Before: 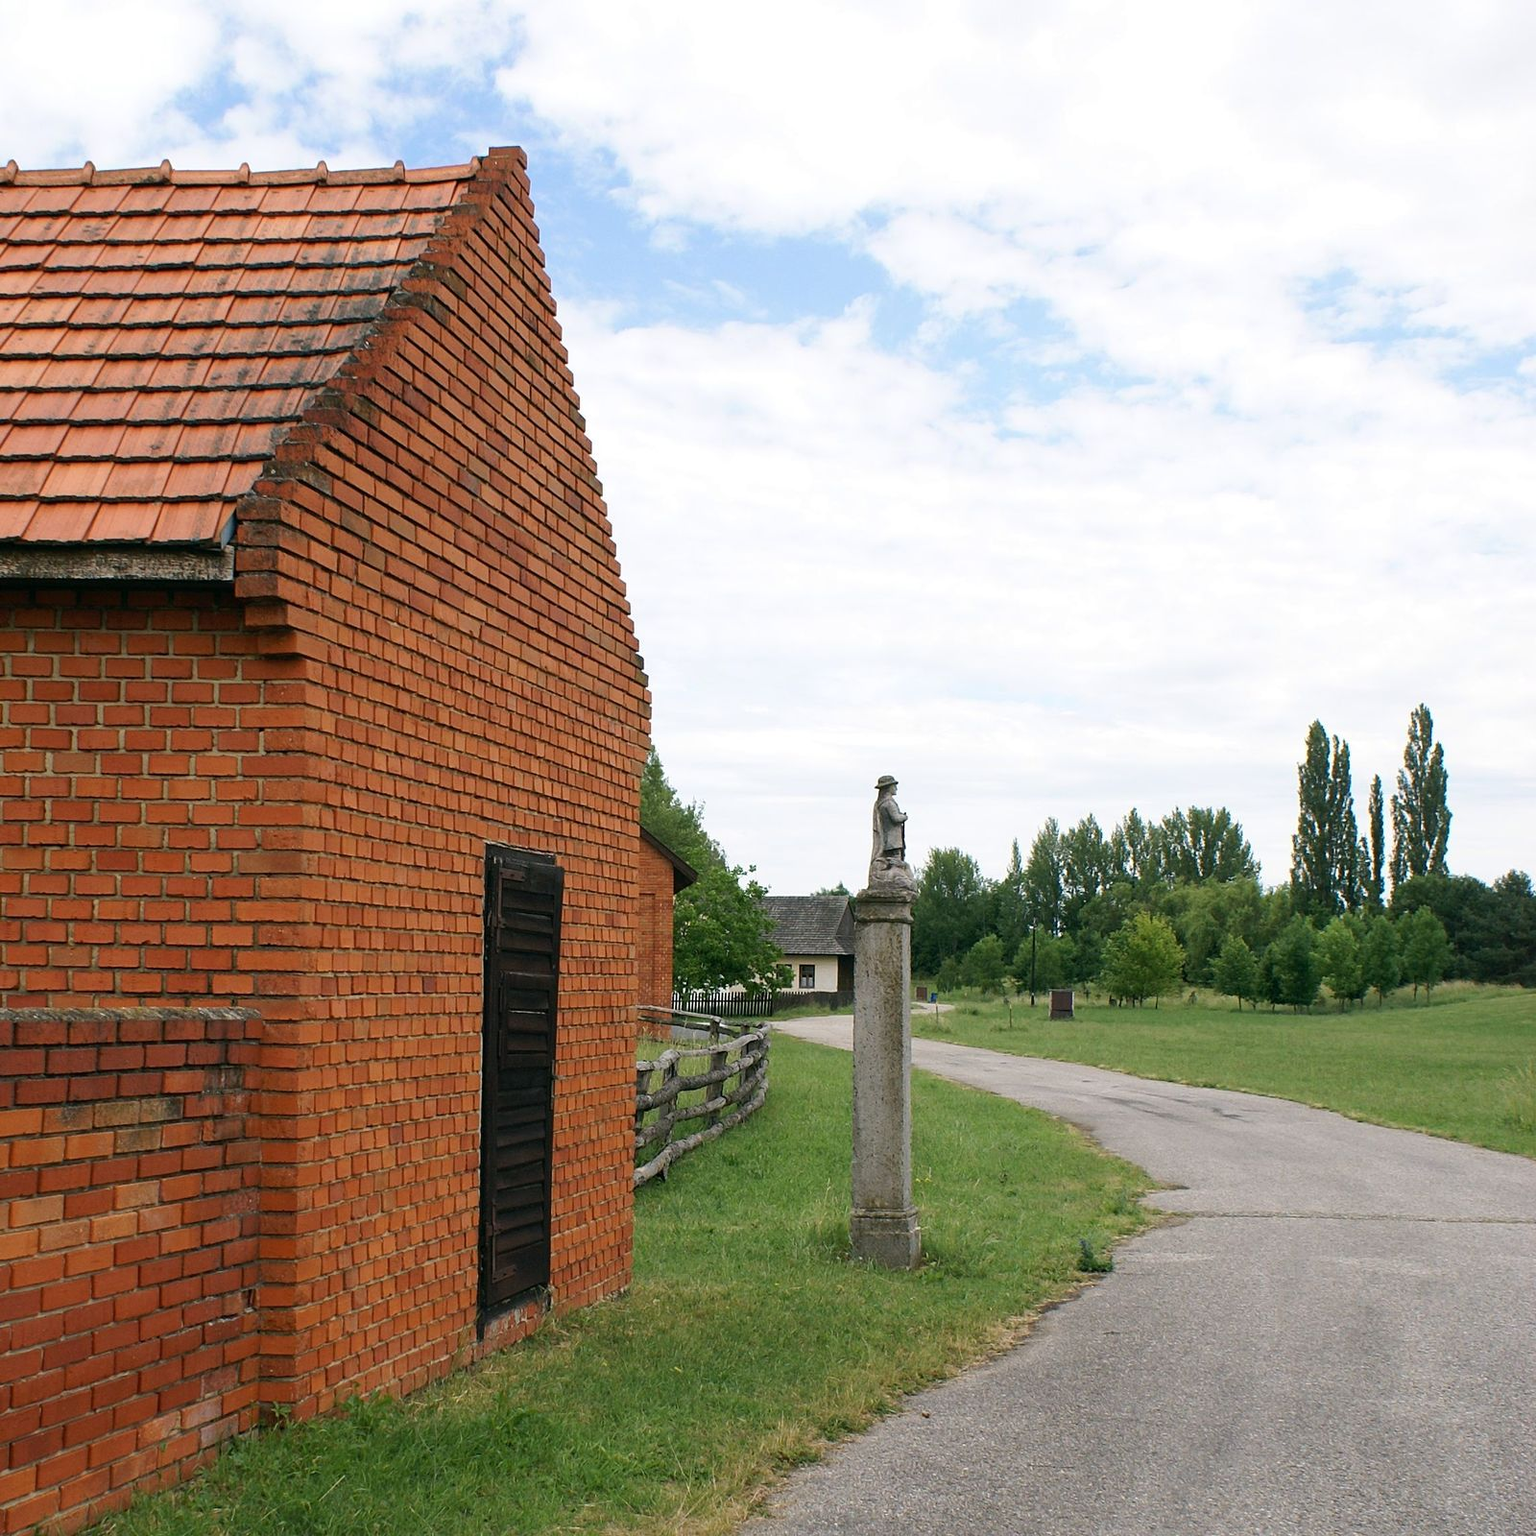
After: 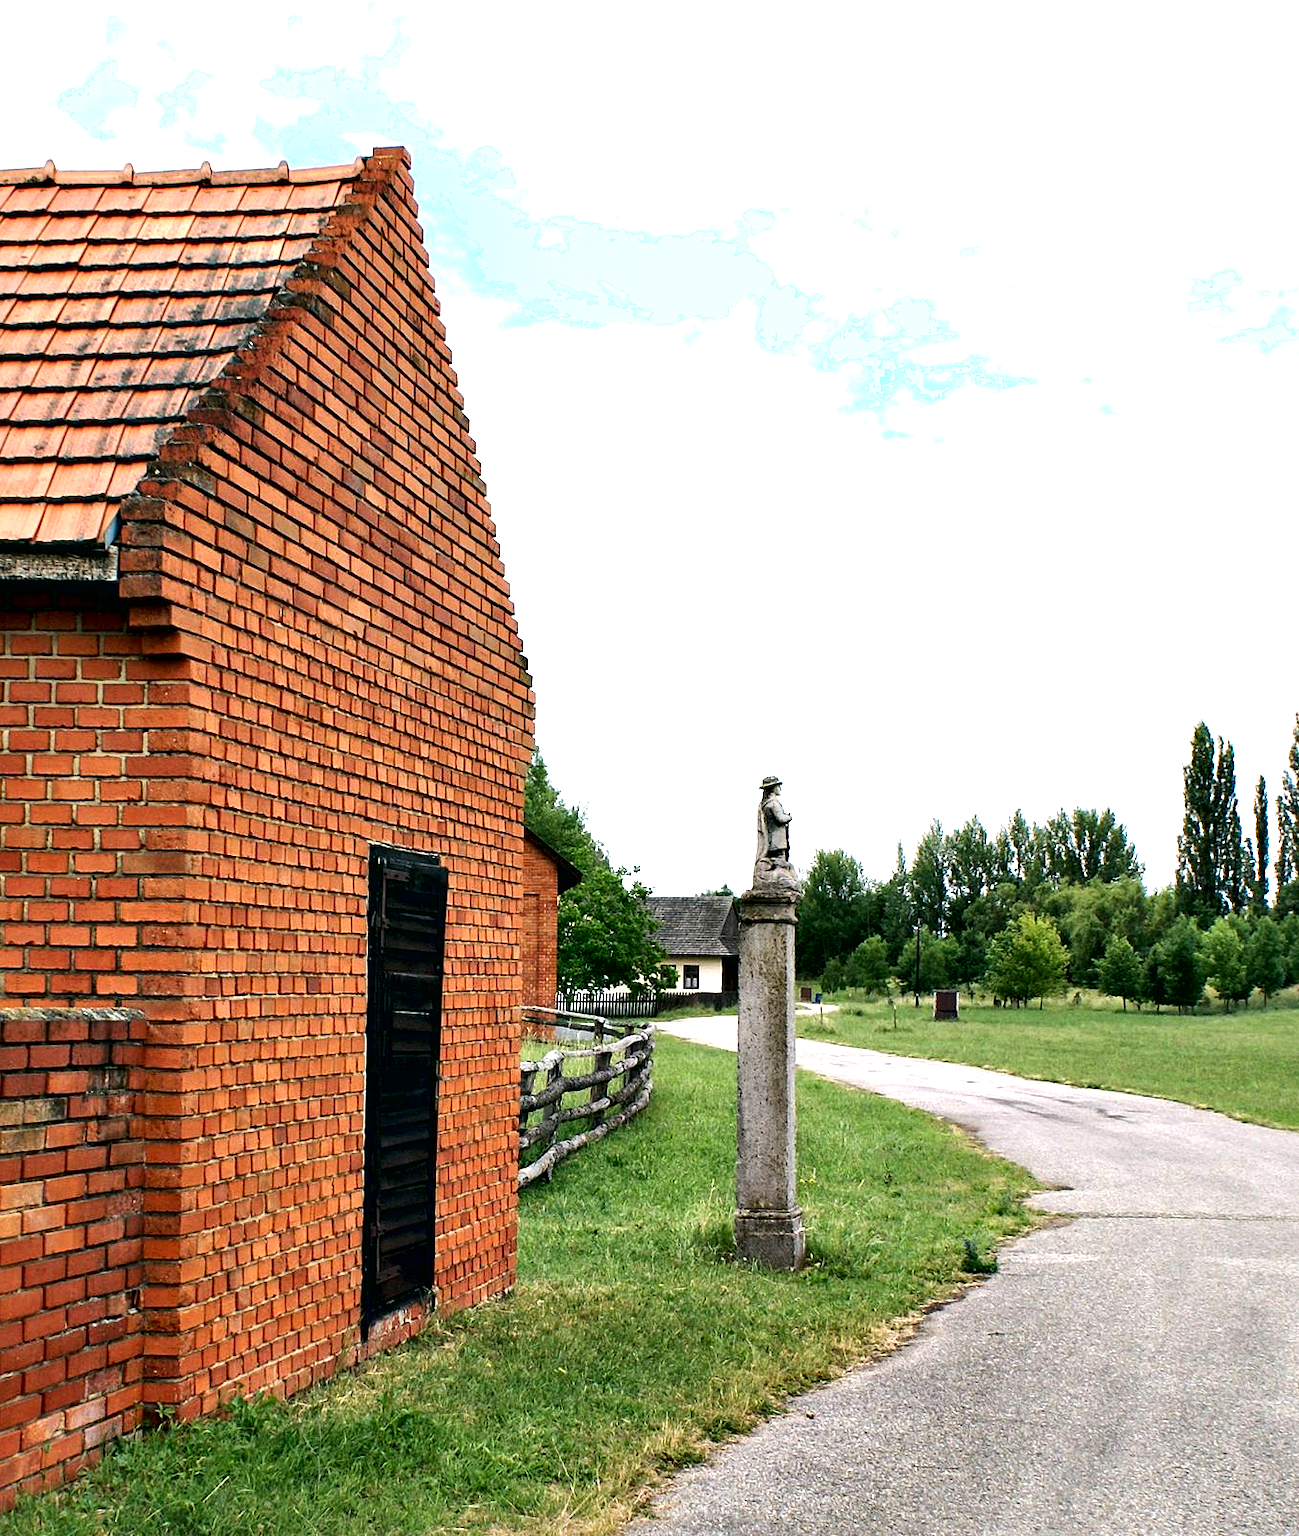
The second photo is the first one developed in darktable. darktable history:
shadows and highlights: shadows -25.38, highlights 49.87, soften with gaussian
contrast brightness saturation: contrast 0.039, saturation 0.068
exposure: black level correction -0.002, exposure 0.545 EV, compensate highlight preservation false
crop: left 7.594%, right 7.825%
local contrast: mode bilateral grid, contrast 25, coarseness 61, detail 151%, midtone range 0.2
contrast equalizer: octaves 7, y [[0.6 ×6], [0.55 ×6], [0 ×6], [0 ×6], [0 ×6]]
